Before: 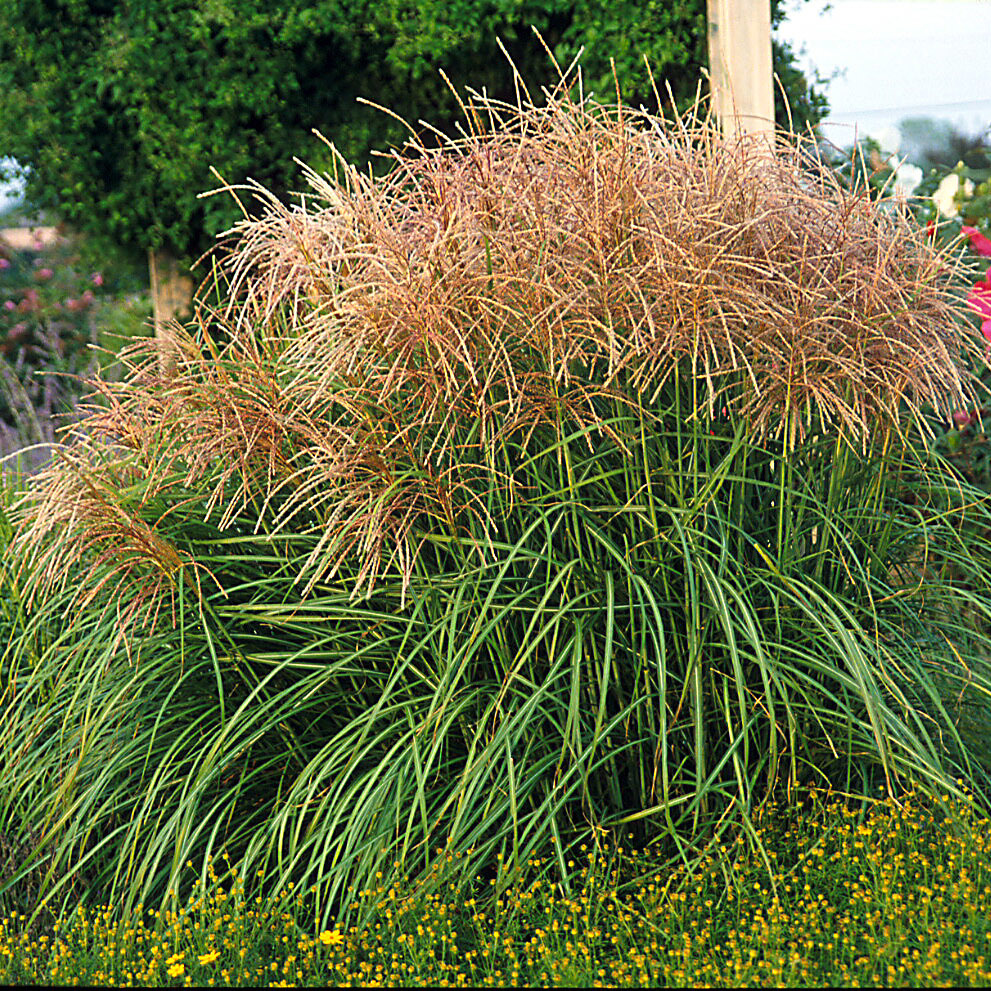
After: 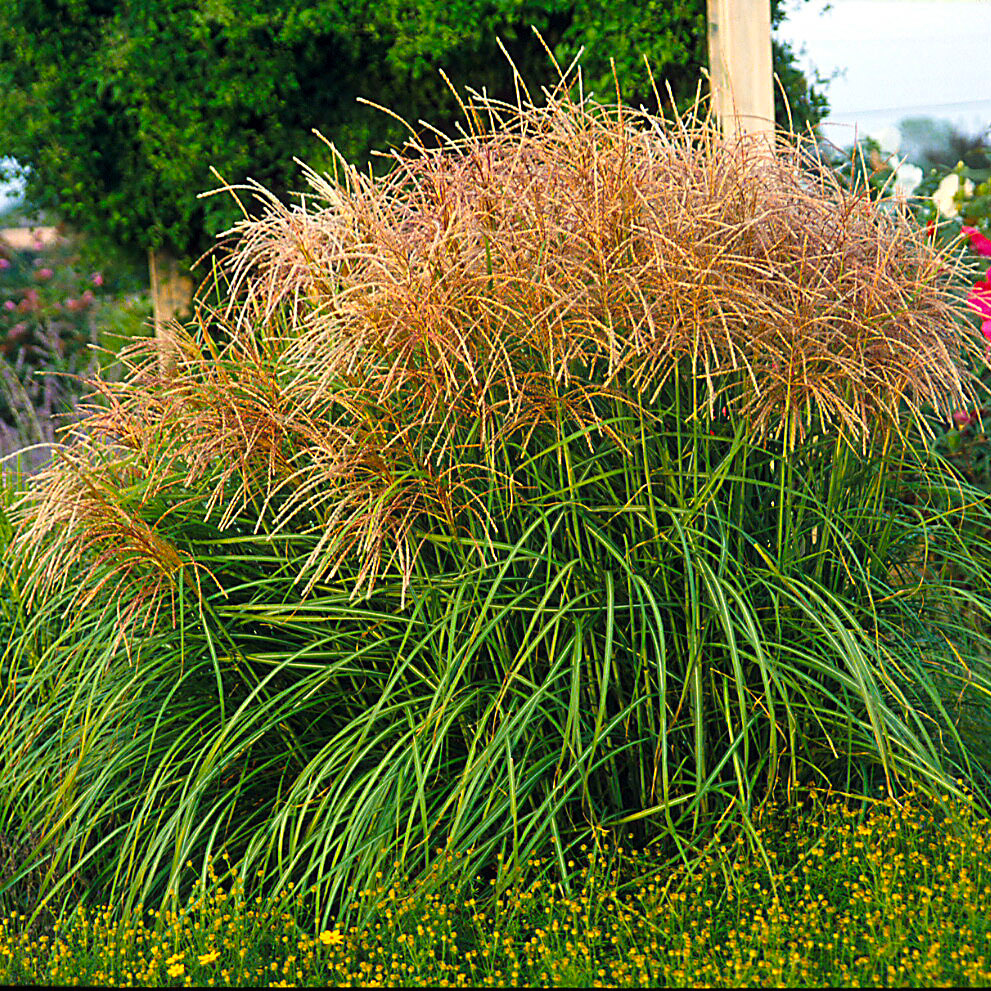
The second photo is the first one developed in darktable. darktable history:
color balance rgb: power › hue 61.03°, perceptual saturation grading › global saturation 25.548%
